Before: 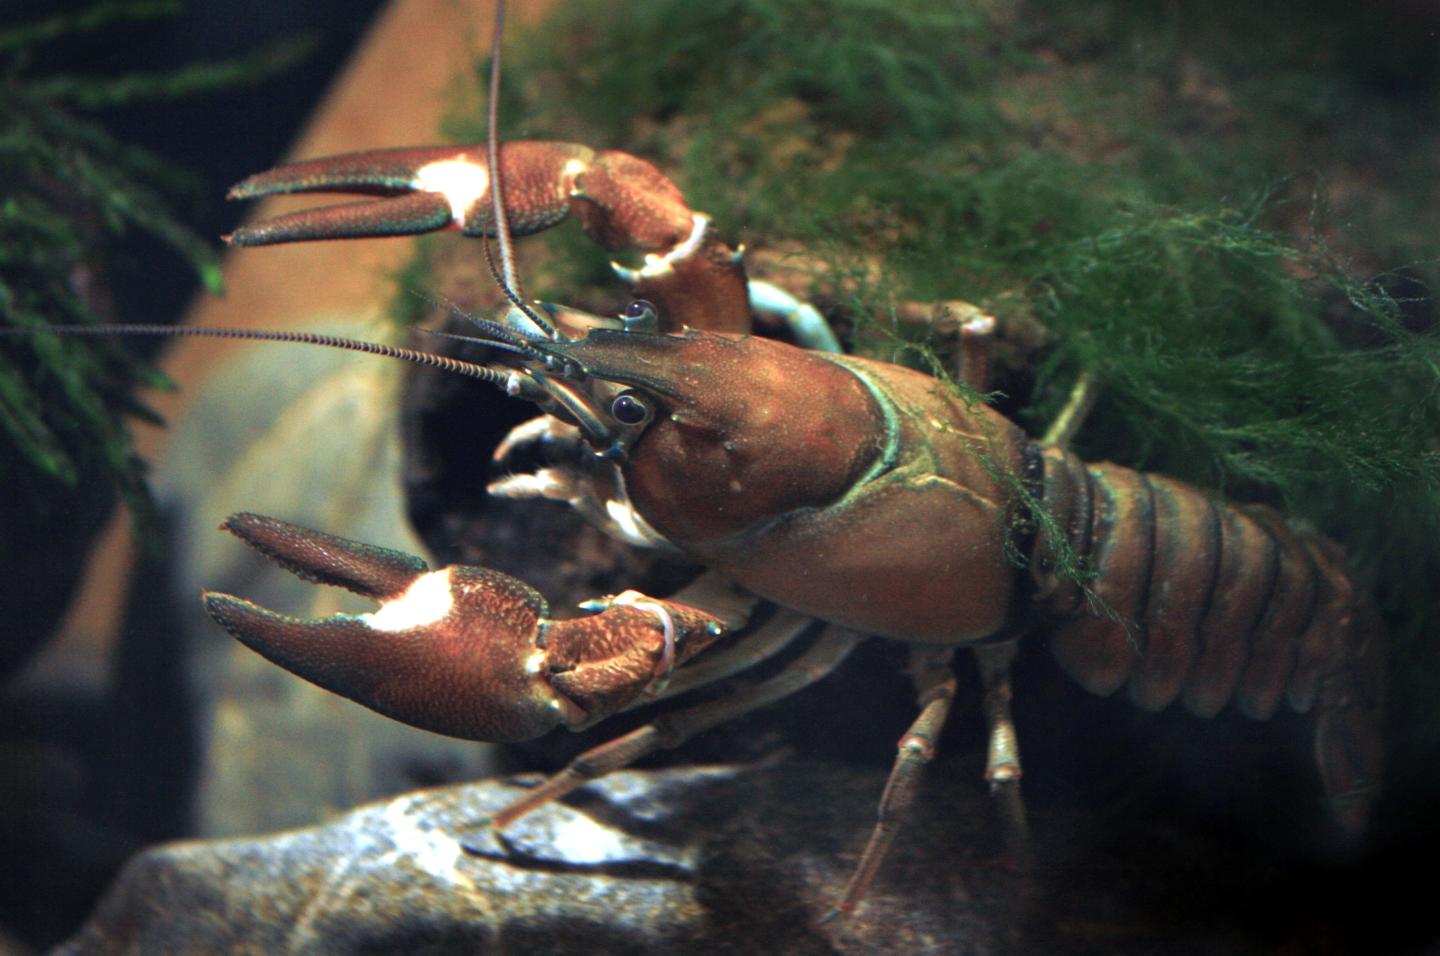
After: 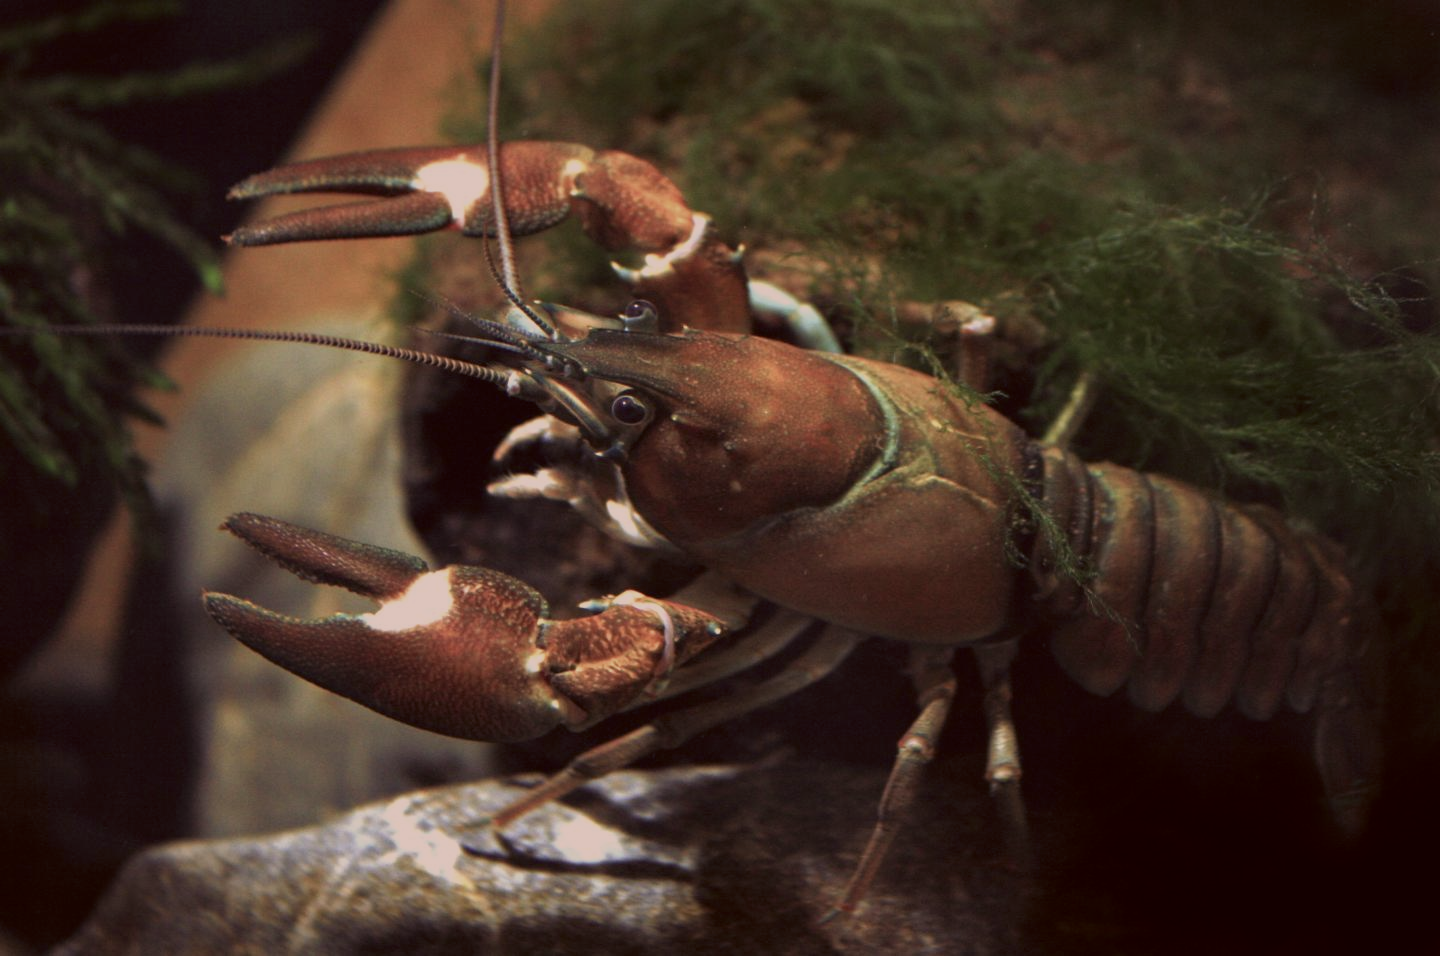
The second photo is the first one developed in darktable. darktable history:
color correction: highlights a* 10.21, highlights b* 9.79, shadows a* 8.61, shadows b* 7.88, saturation 0.8
exposure: black level correction 0, exposure -0.766 EV, compensate highlight preservation false
